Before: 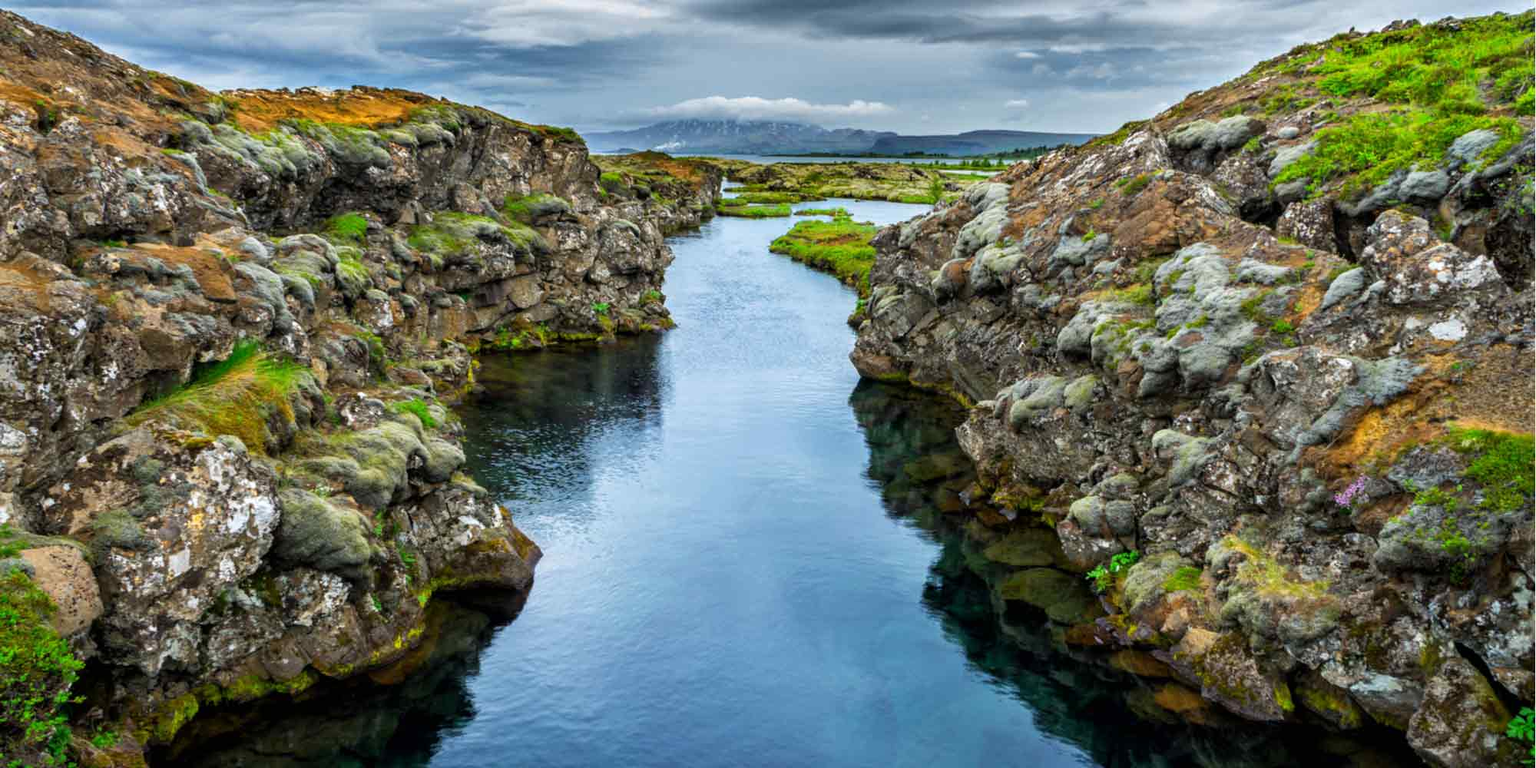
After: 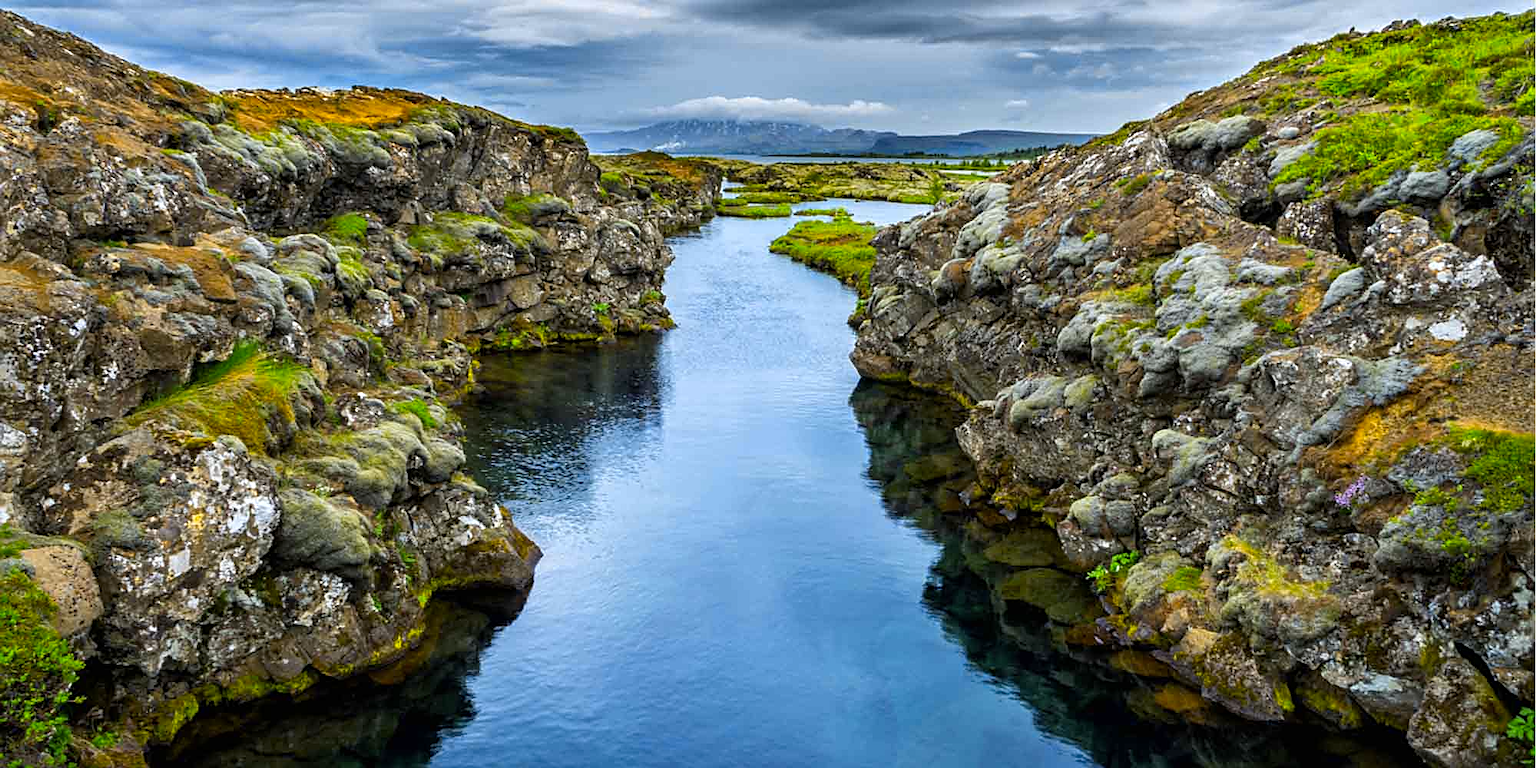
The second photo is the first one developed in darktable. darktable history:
white balance: red 0.988, blue 1.017
sharpen: amount 0.6
color contrast: green-magenta contrast 0.85, blue-yellow contrast 1.25, unbound 0
